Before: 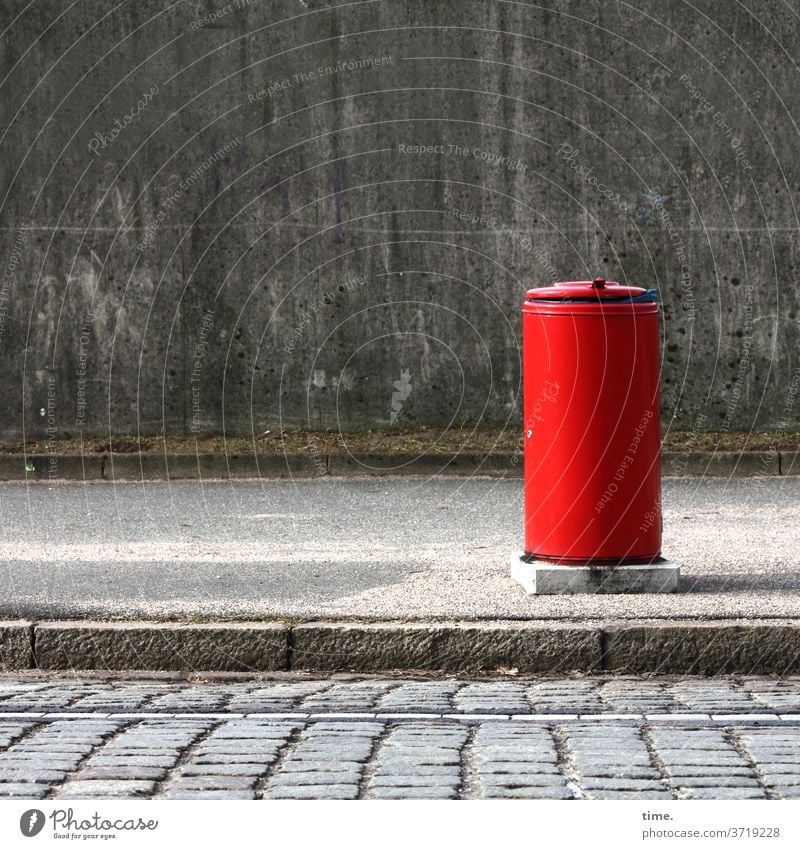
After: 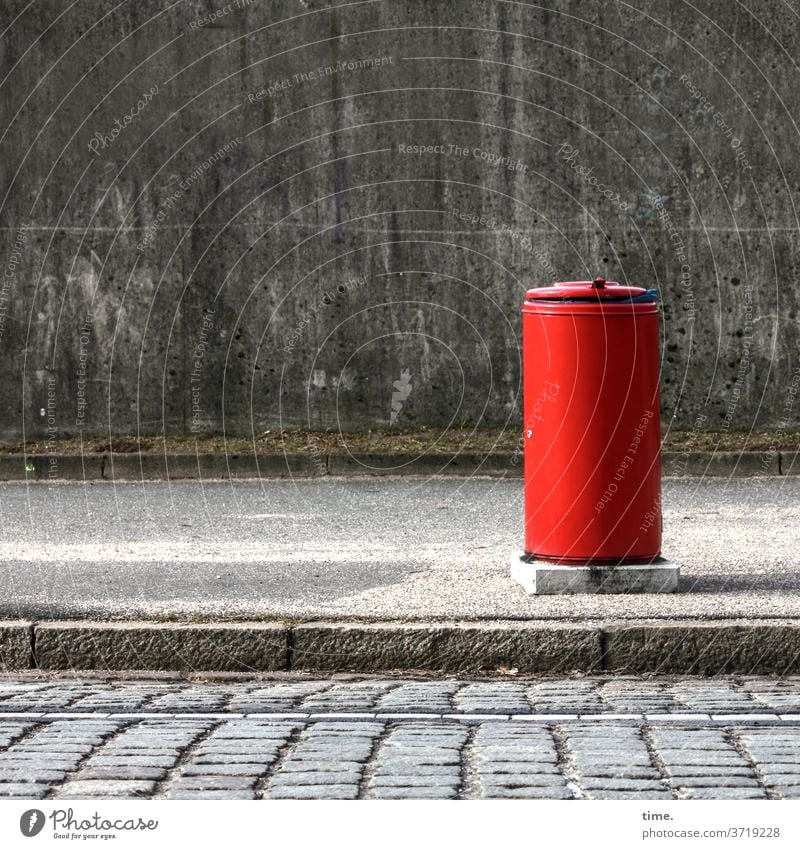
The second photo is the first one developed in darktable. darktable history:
local contrast: on, module defaults
contrast brightness saturation: saturation -0.028
